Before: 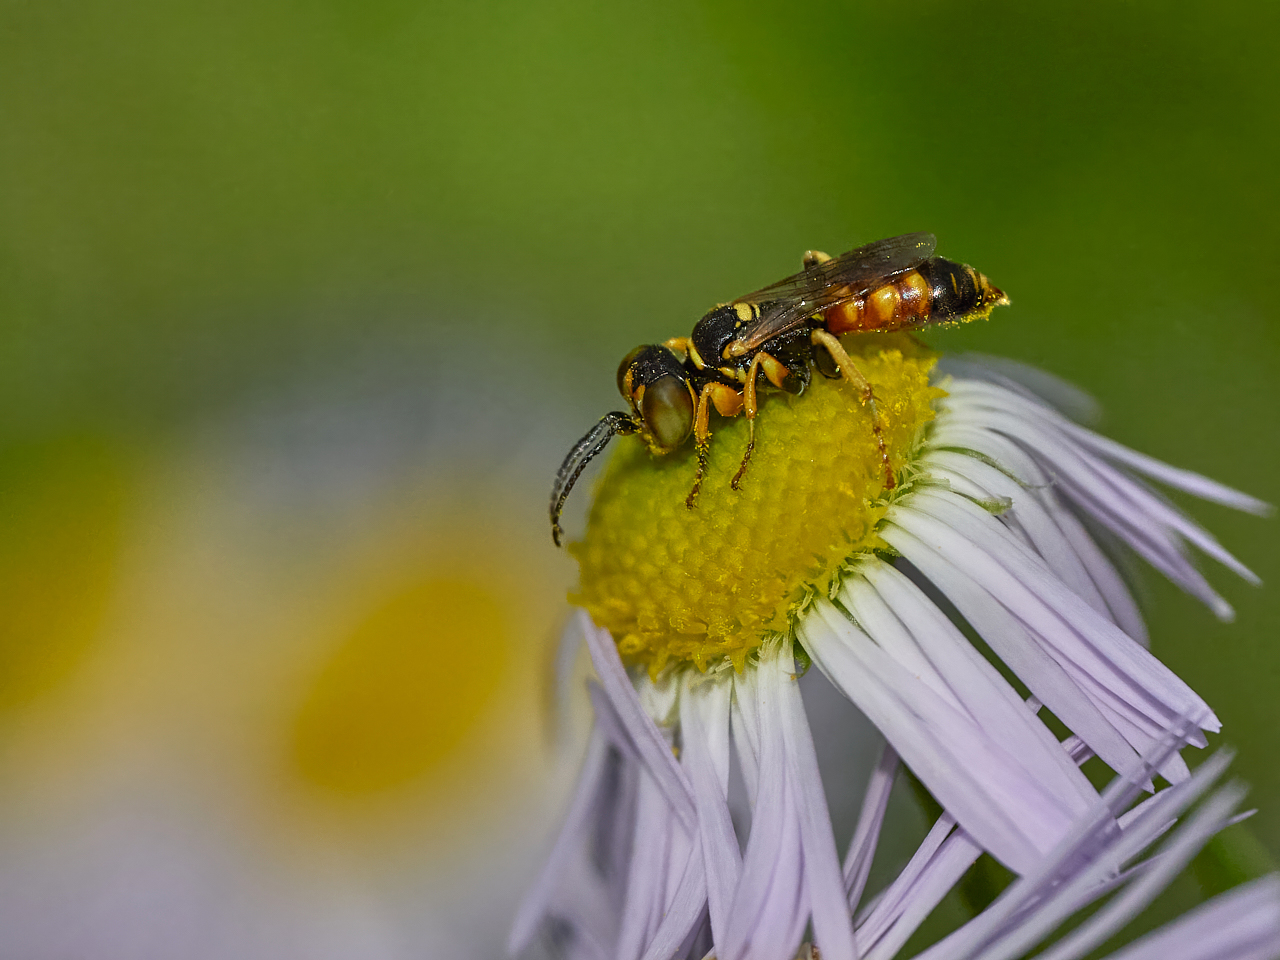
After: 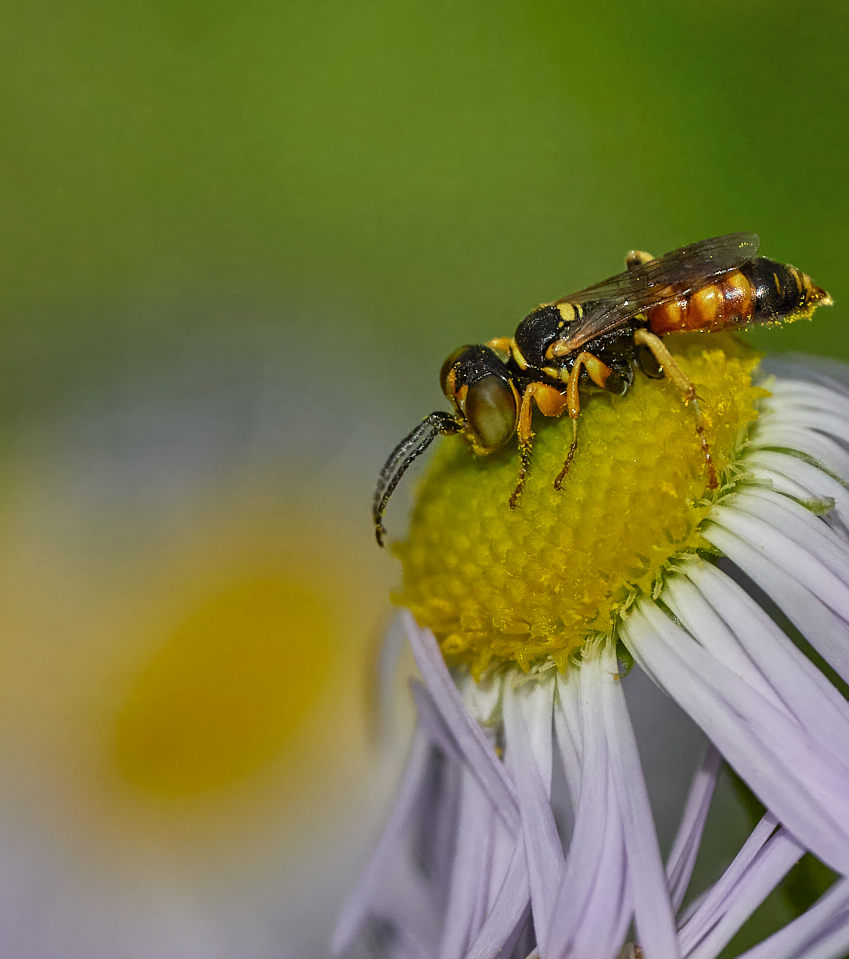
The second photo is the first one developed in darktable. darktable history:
crop and rotate: left 13.833%, right 19.792%
shadows and highlights: shadows 58.94, highlights -60.45, soften with gaussian
